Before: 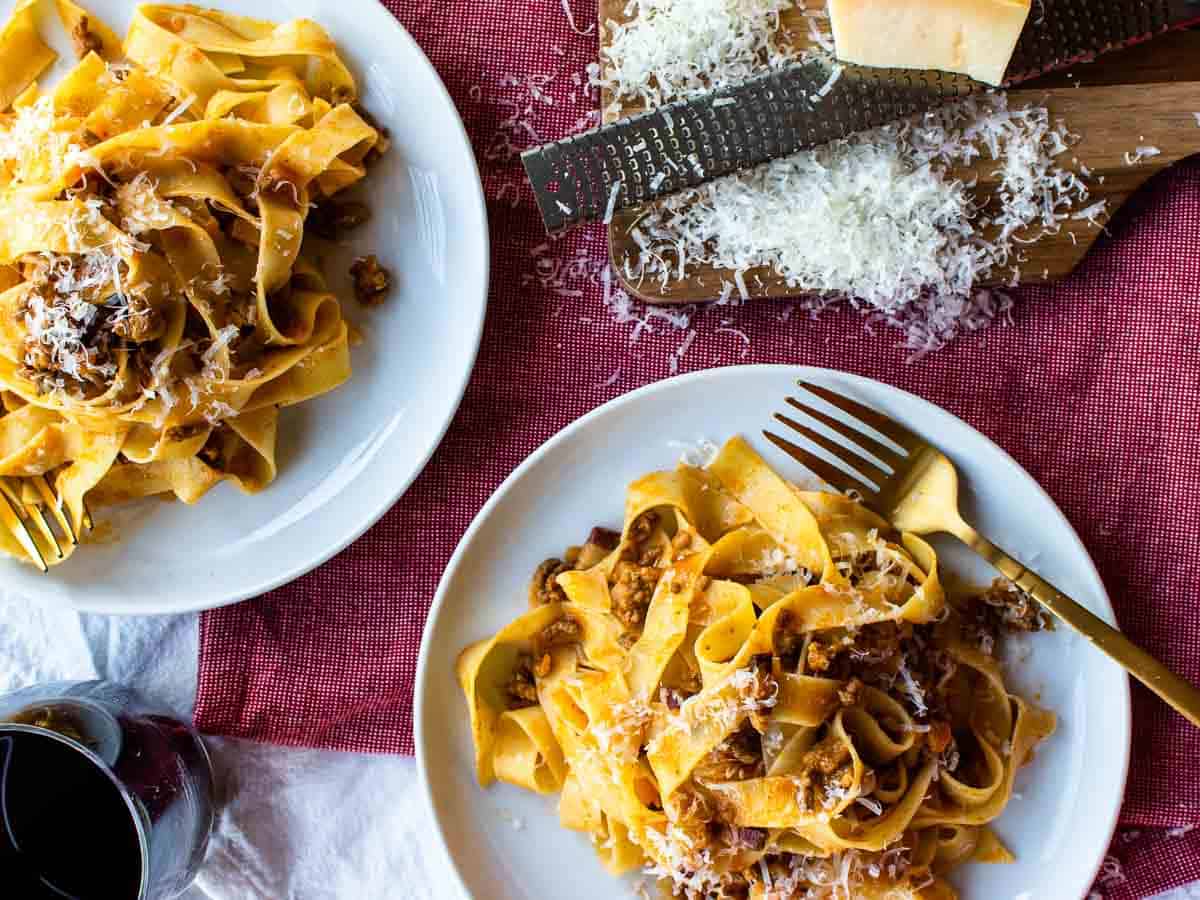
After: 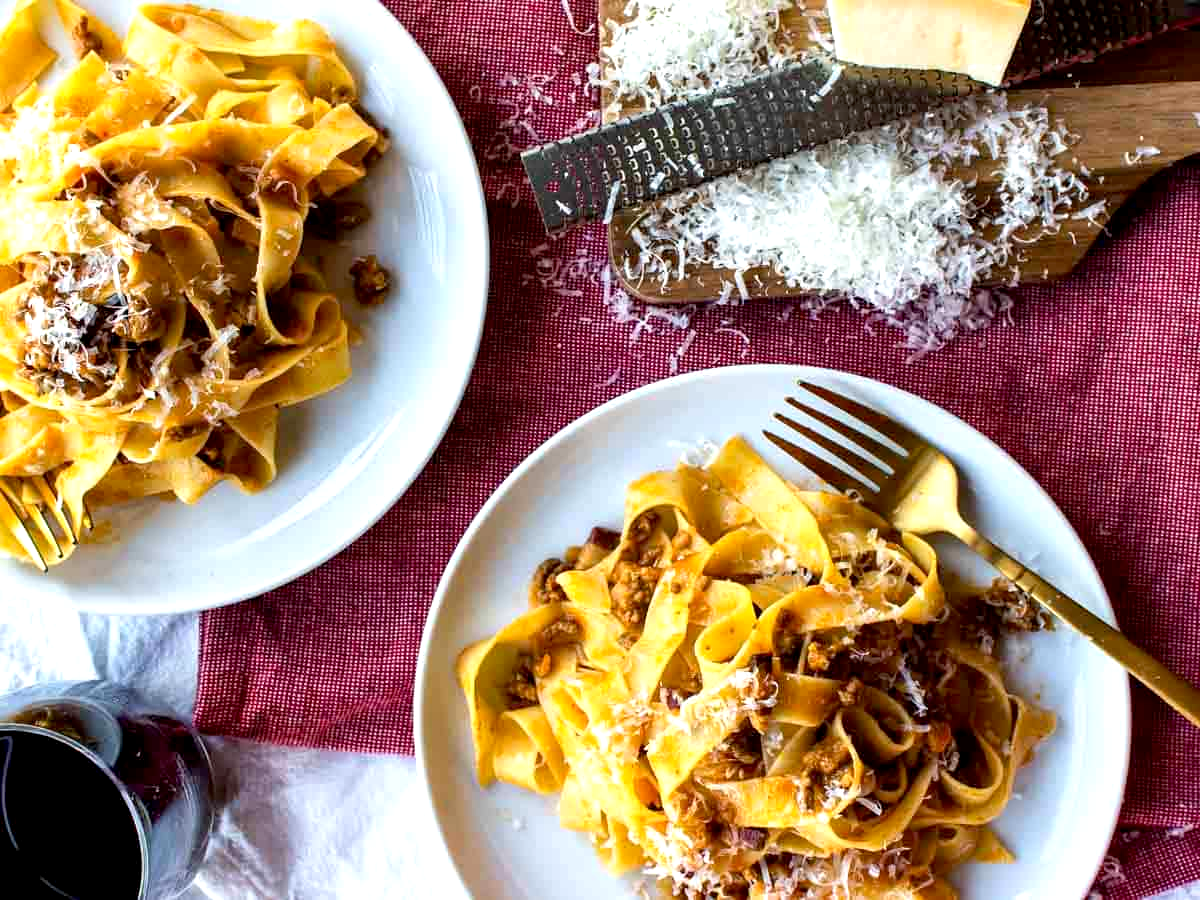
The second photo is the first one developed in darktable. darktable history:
exposure: black level correction 0.004, exposure 0.415 EV, compensate exposure bias true, compensate highlight preservation false
